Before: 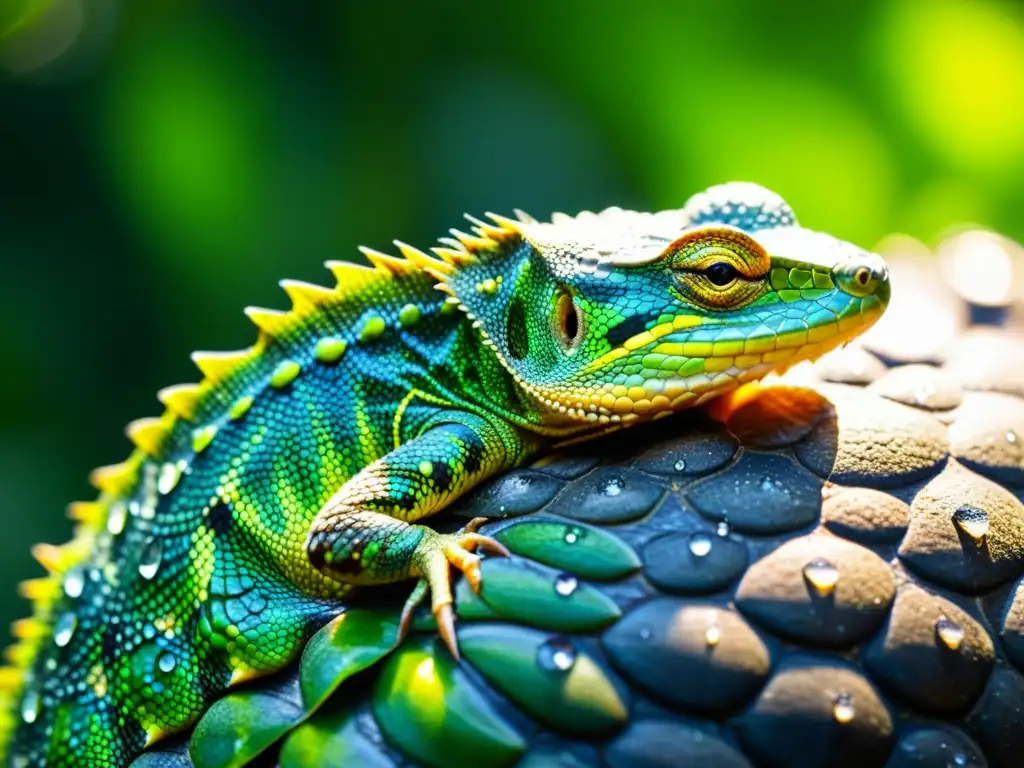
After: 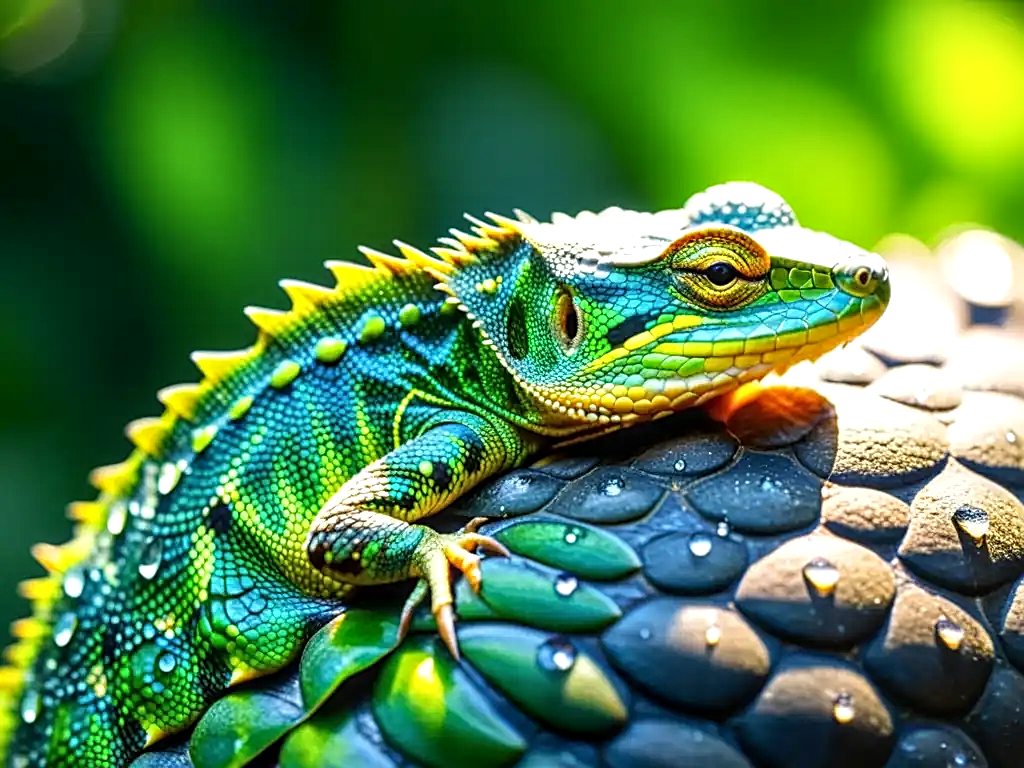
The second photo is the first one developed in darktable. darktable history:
exposure: black level correction 0.001, exposure 0.193 EV, compensate exposure bias true, compensate highlight preservation false
sharpen: on, module defaults
local contrast: on, module defaults
